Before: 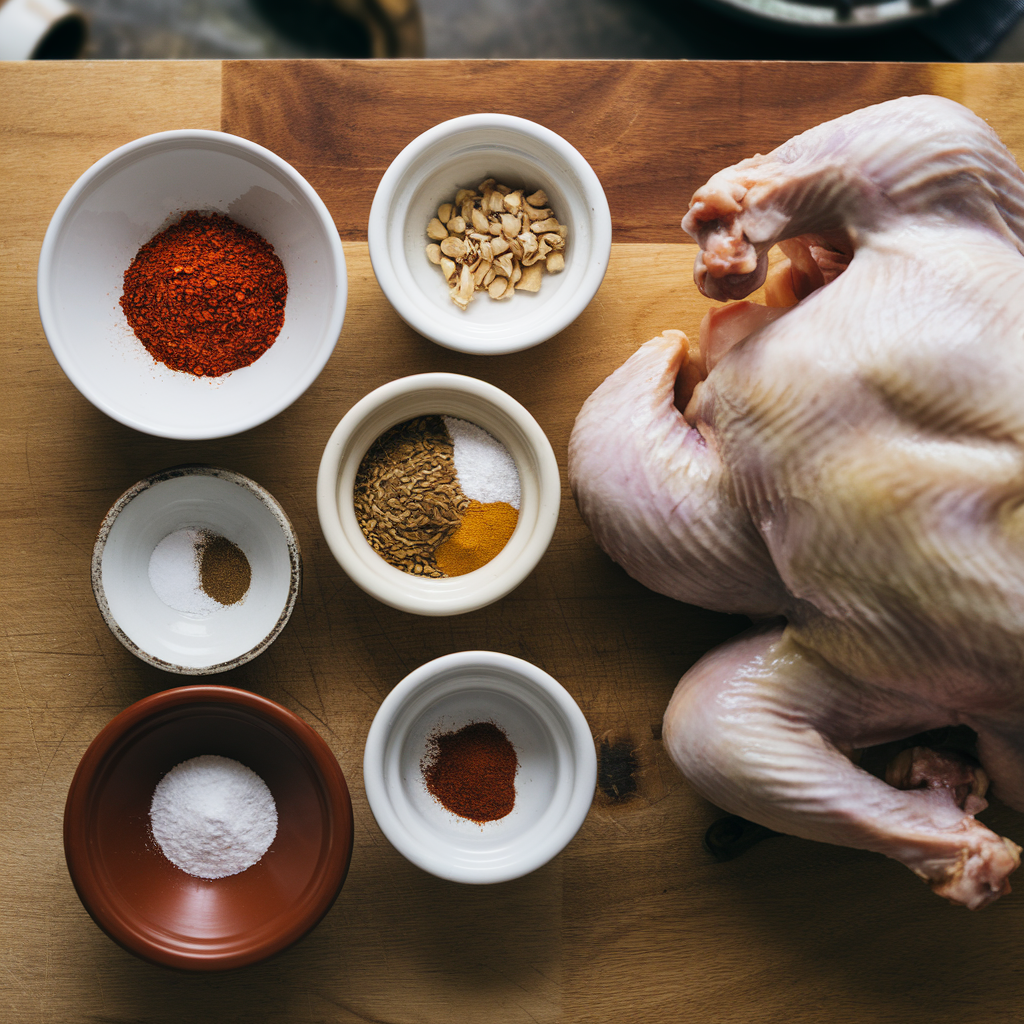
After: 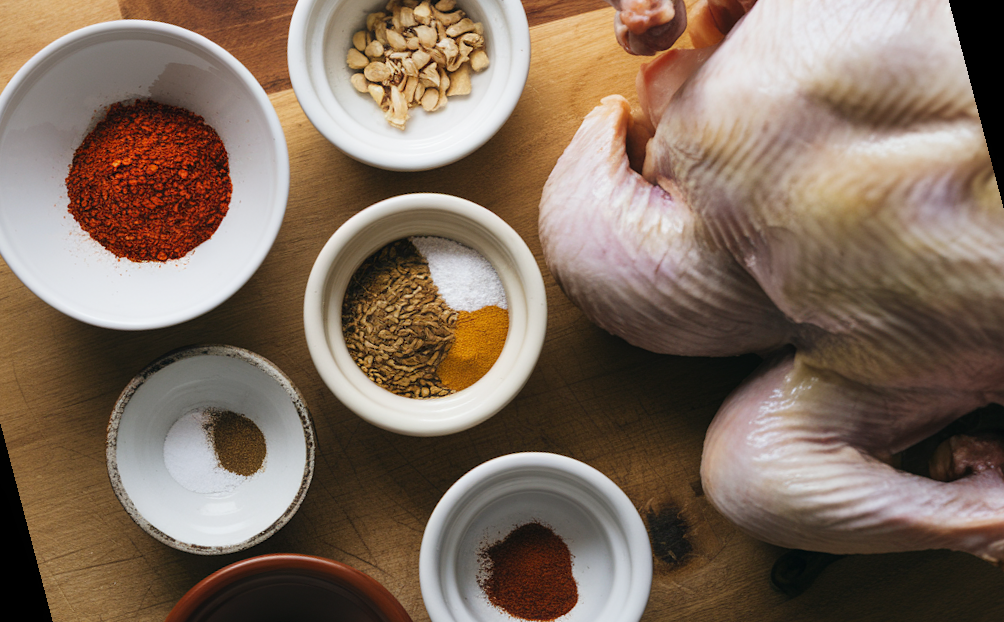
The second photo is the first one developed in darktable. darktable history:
contrast equalizer: y [[0.5, 0.5, 0.478, 0.5, 0.5, 0.5], [0.5 ×6], [0.5 ×6], [0 ×6], [0 ×6]]
tone equalizer: on, module defaults
rotate and perspective: rotation -14.8°, crop left 0.1, crop right 0.903, crop top 0.25, crop bottom 0.748
